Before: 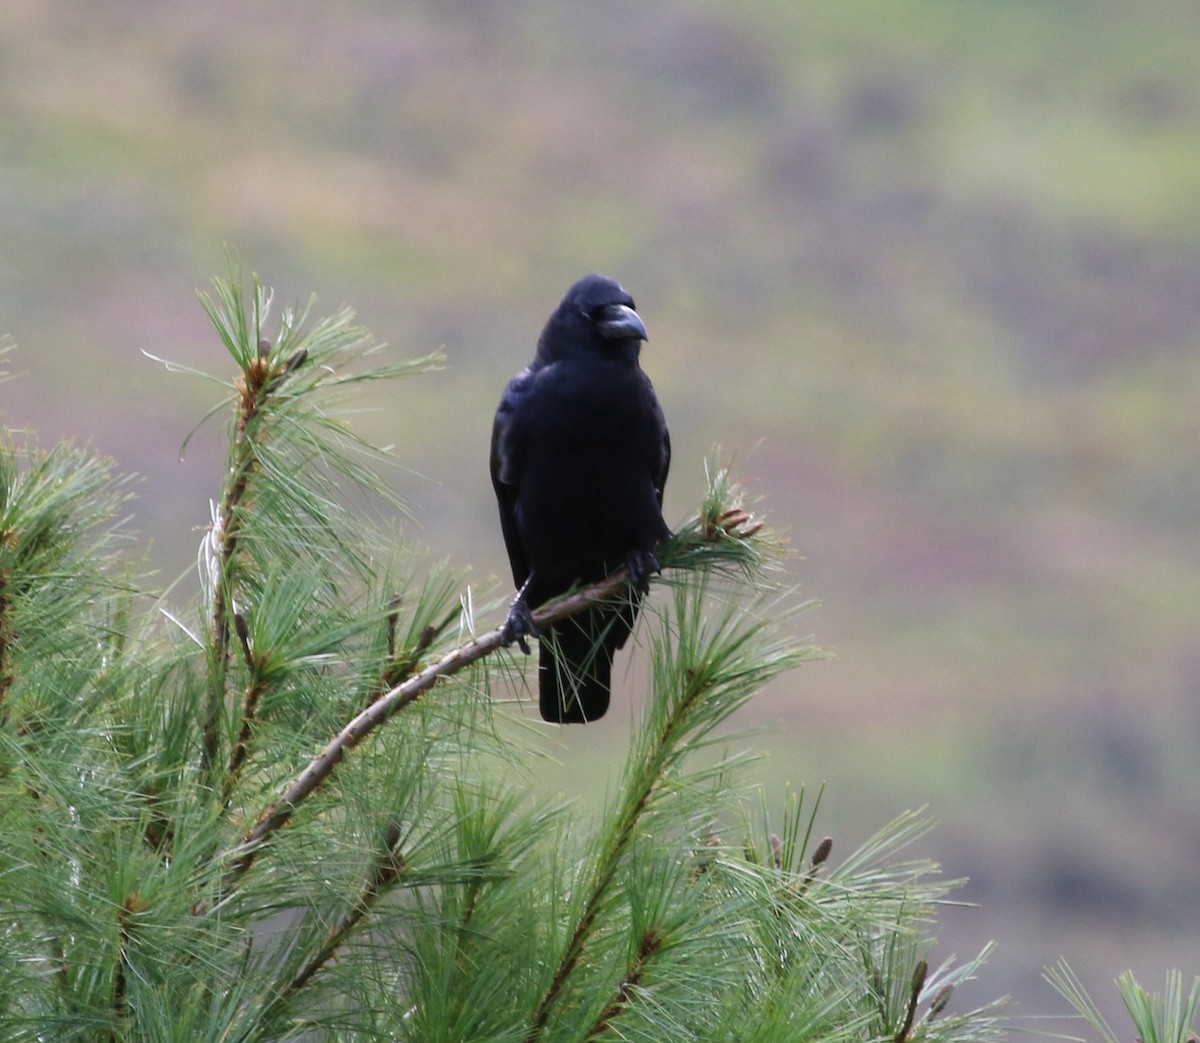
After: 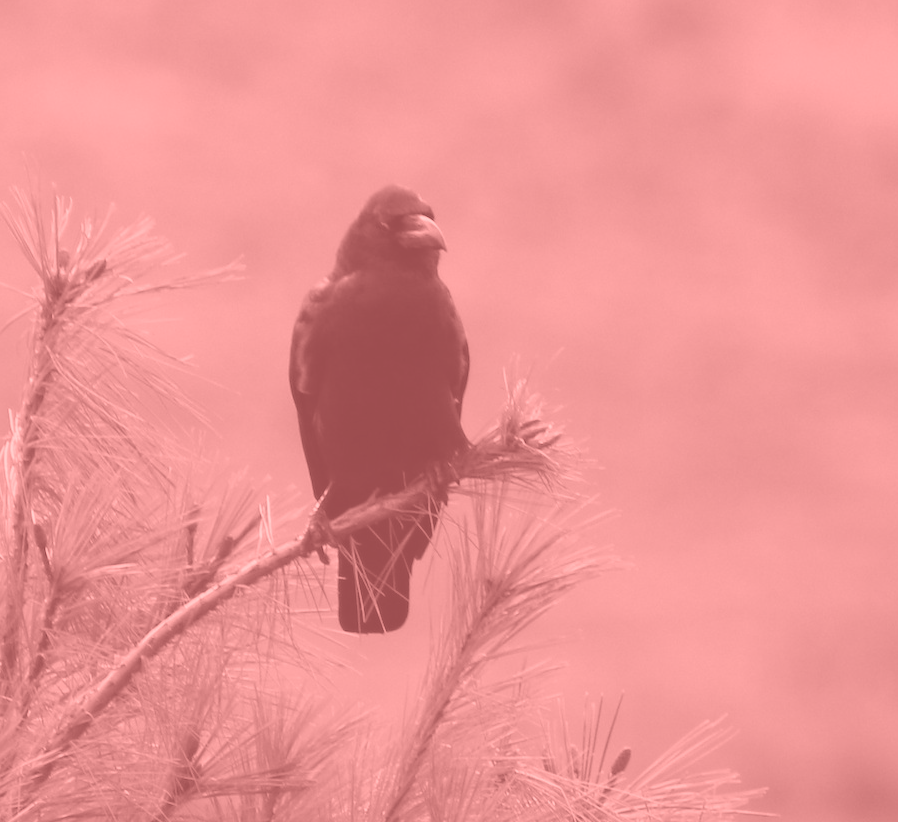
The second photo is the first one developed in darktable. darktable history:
colorize: saturation 51%, source mix 50.67%, lightness 50.67%
crop: left 16.768%, top 8.653%, right 8.362%, bottom 12.485%
